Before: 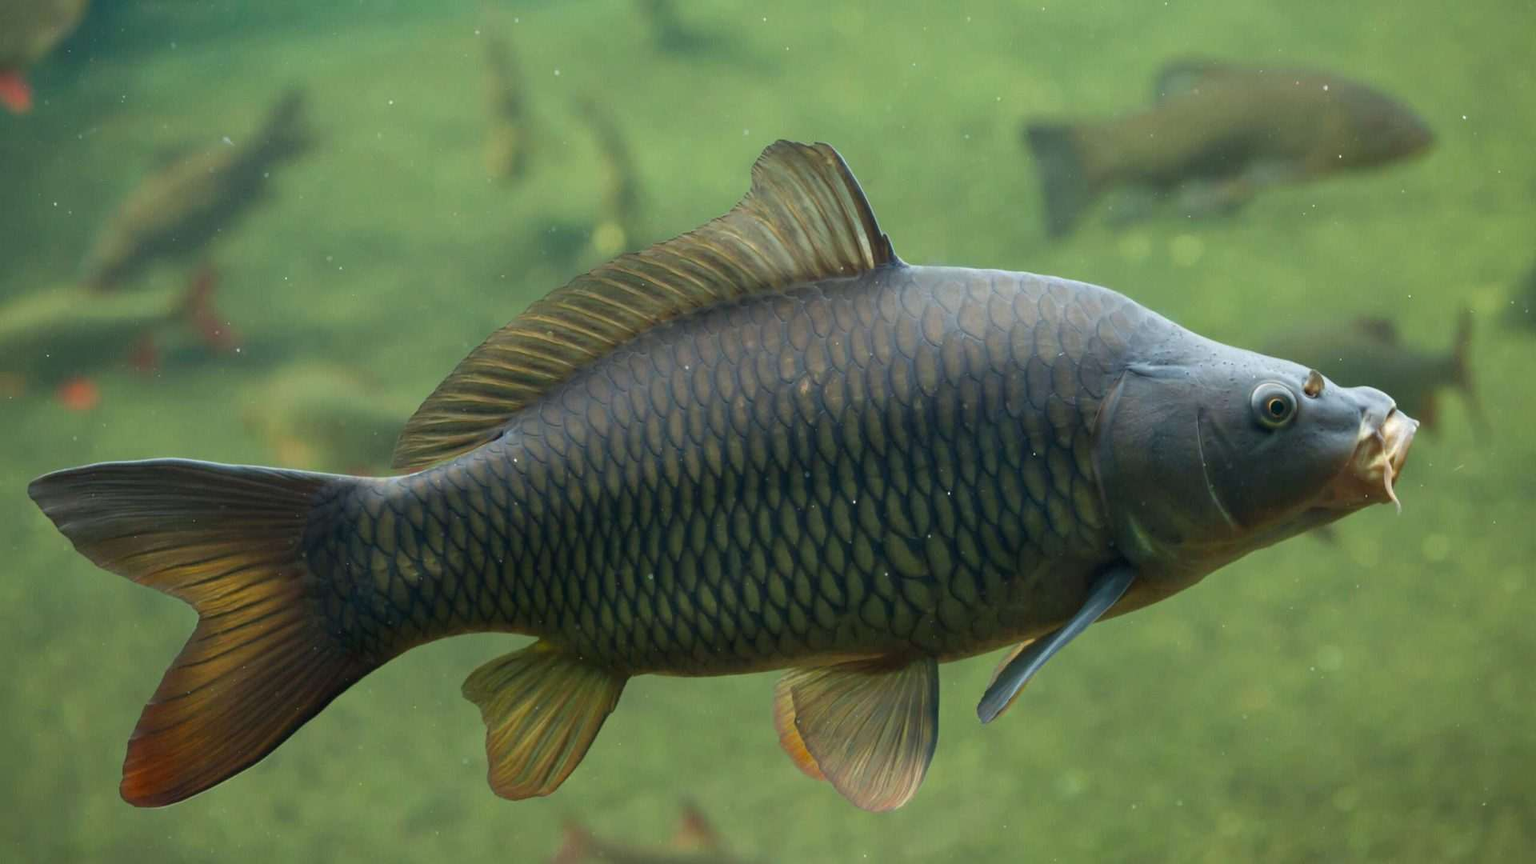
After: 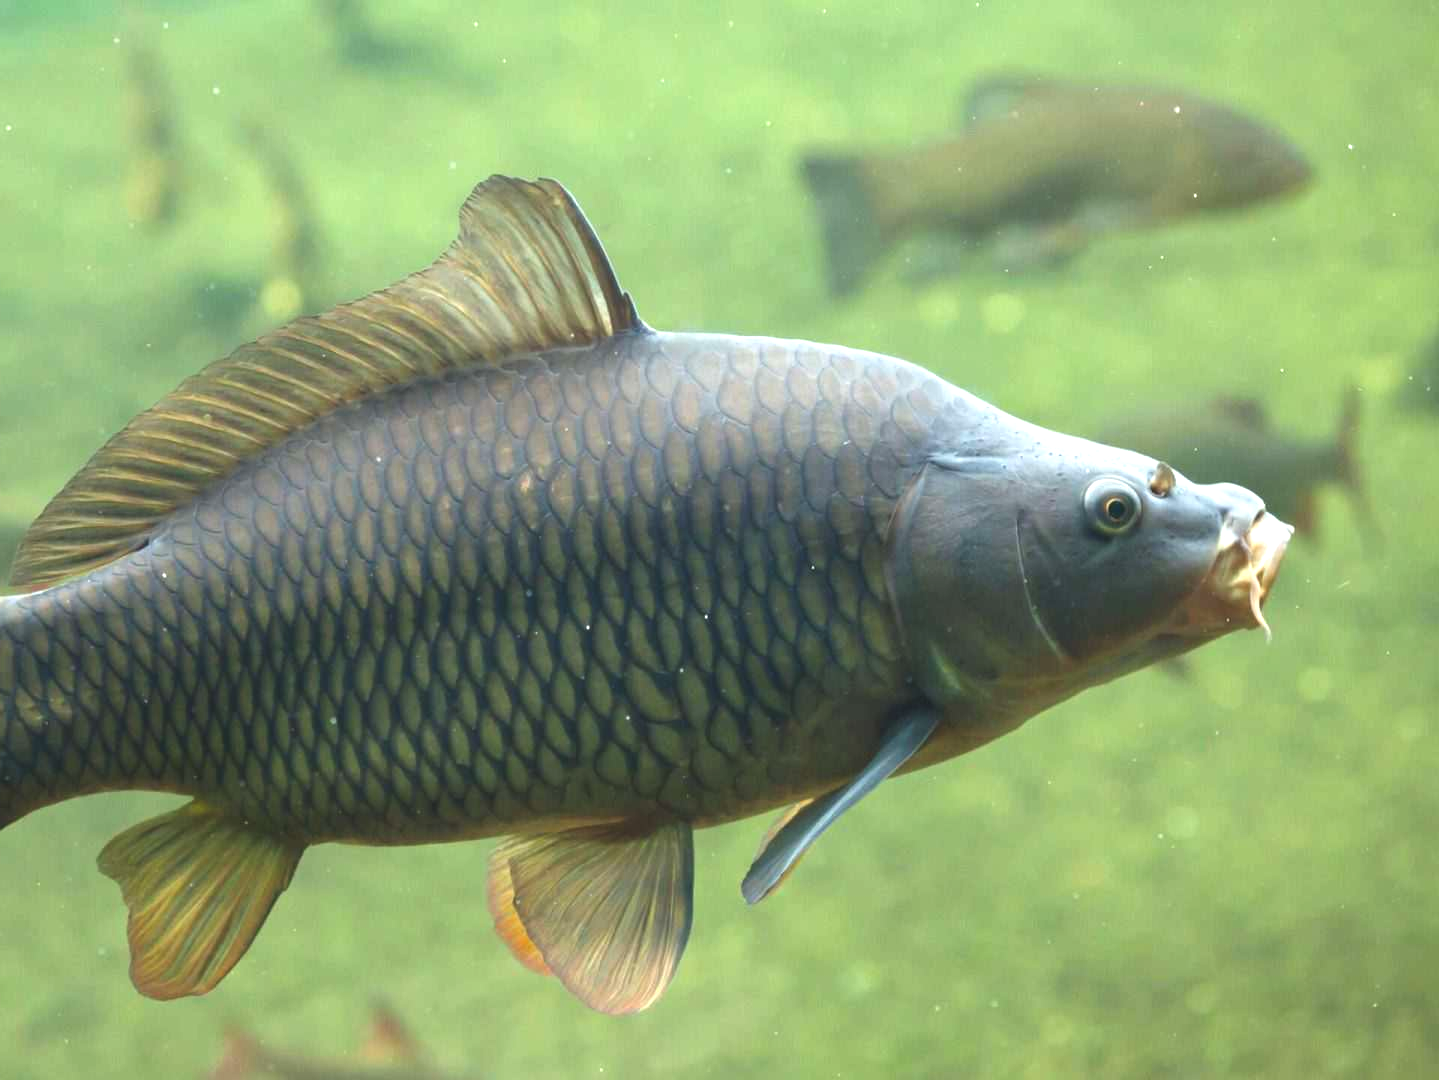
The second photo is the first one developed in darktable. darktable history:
crop and rotate: left 25.036%
exposure: black level correction -0.005, exposure 1 EV
